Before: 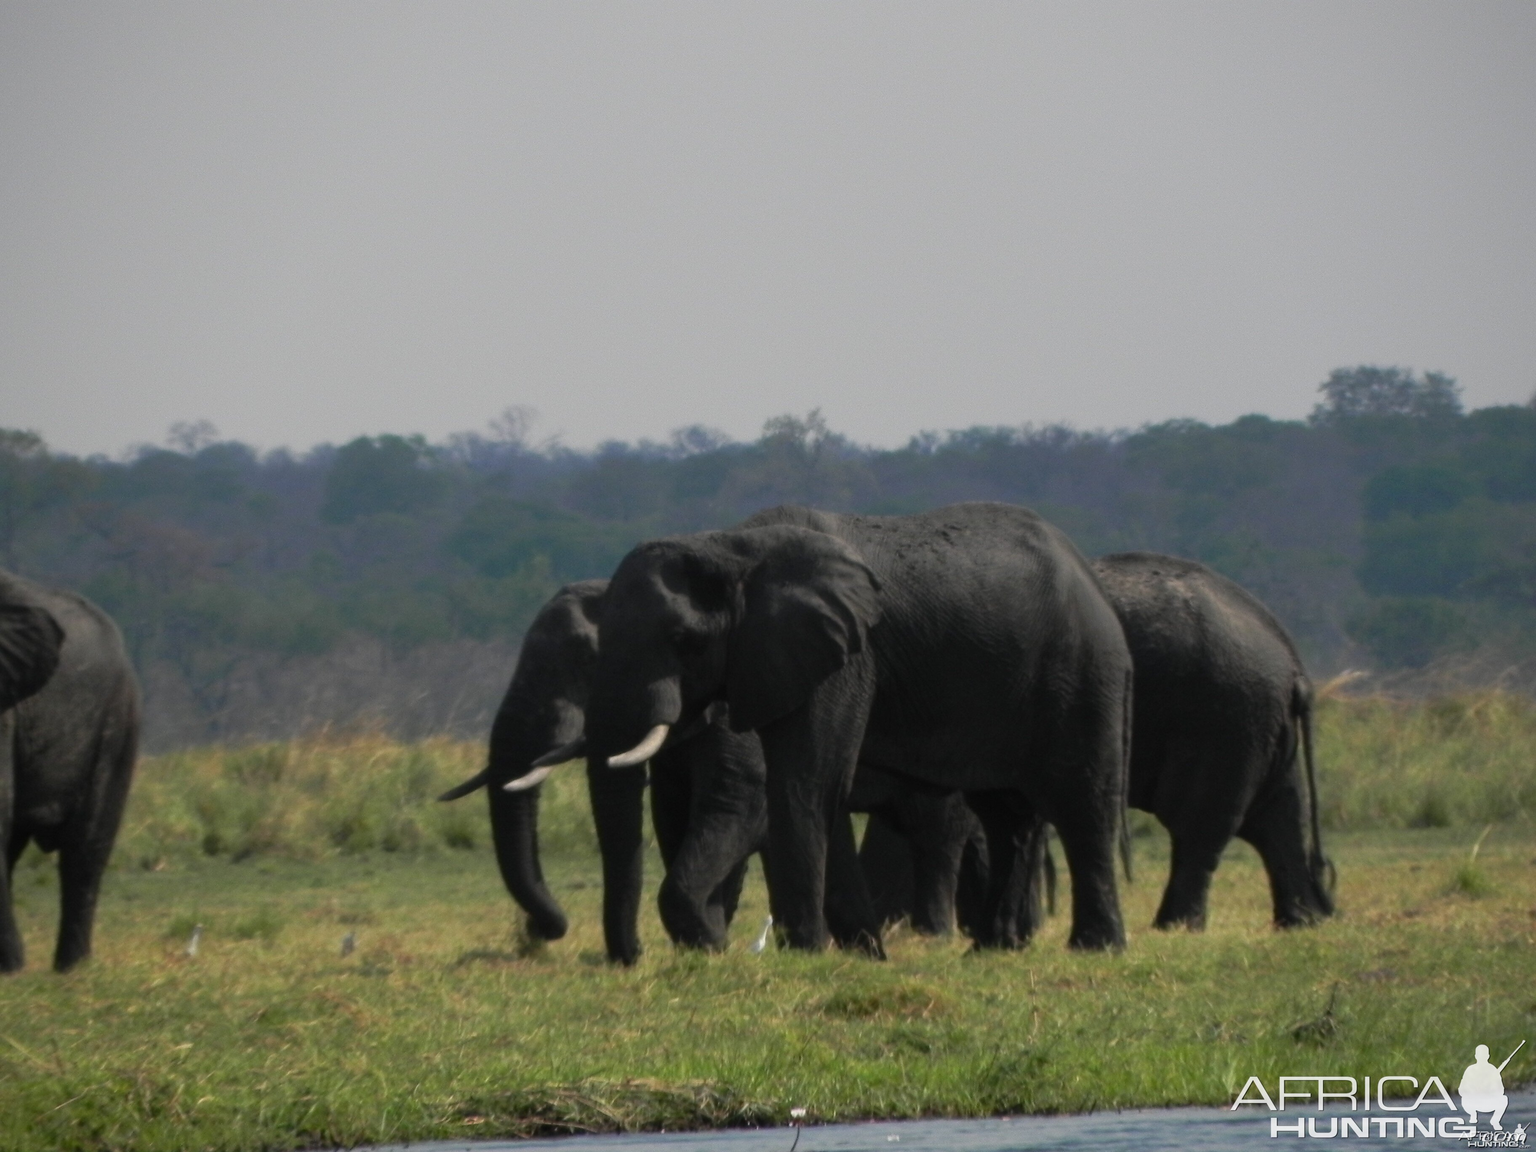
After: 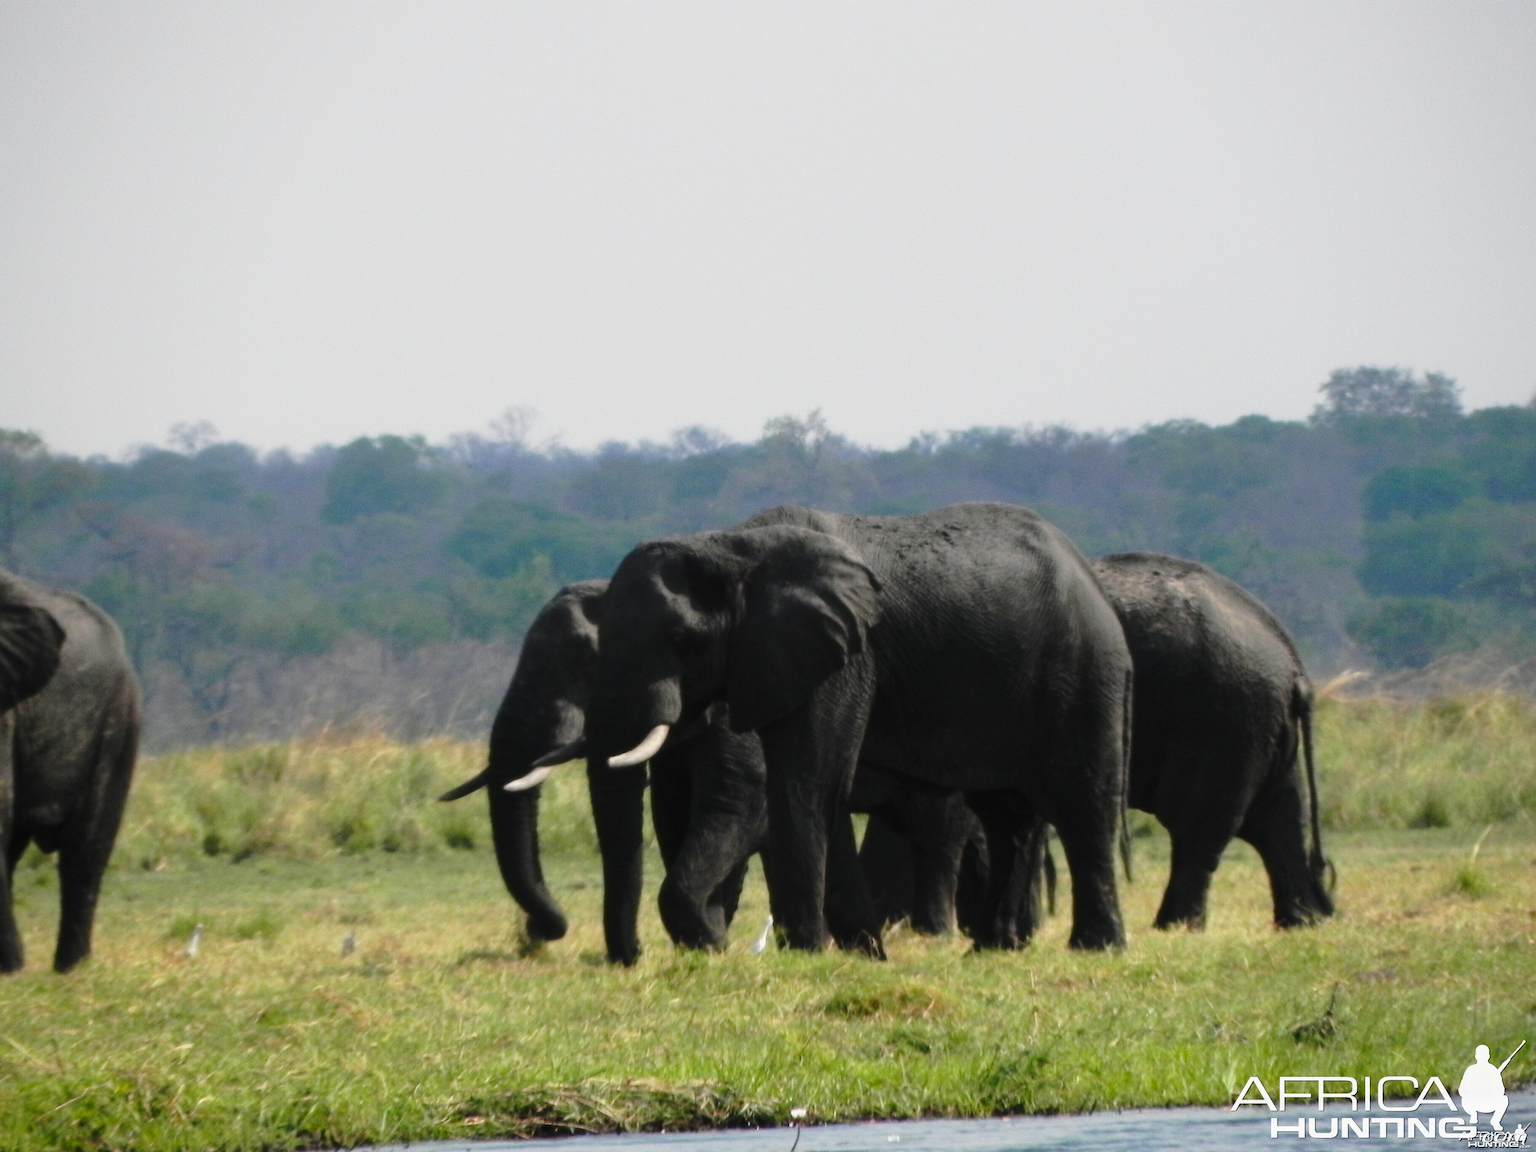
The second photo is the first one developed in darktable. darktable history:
tone equalizer: on, module defaults
base curve: curves: ch0 [(0, 0) (0.028, 0.03) (0.121, 0.232) (0.46, 0.748) (0.859, 0.968) (1, 1)], preserve colors none
